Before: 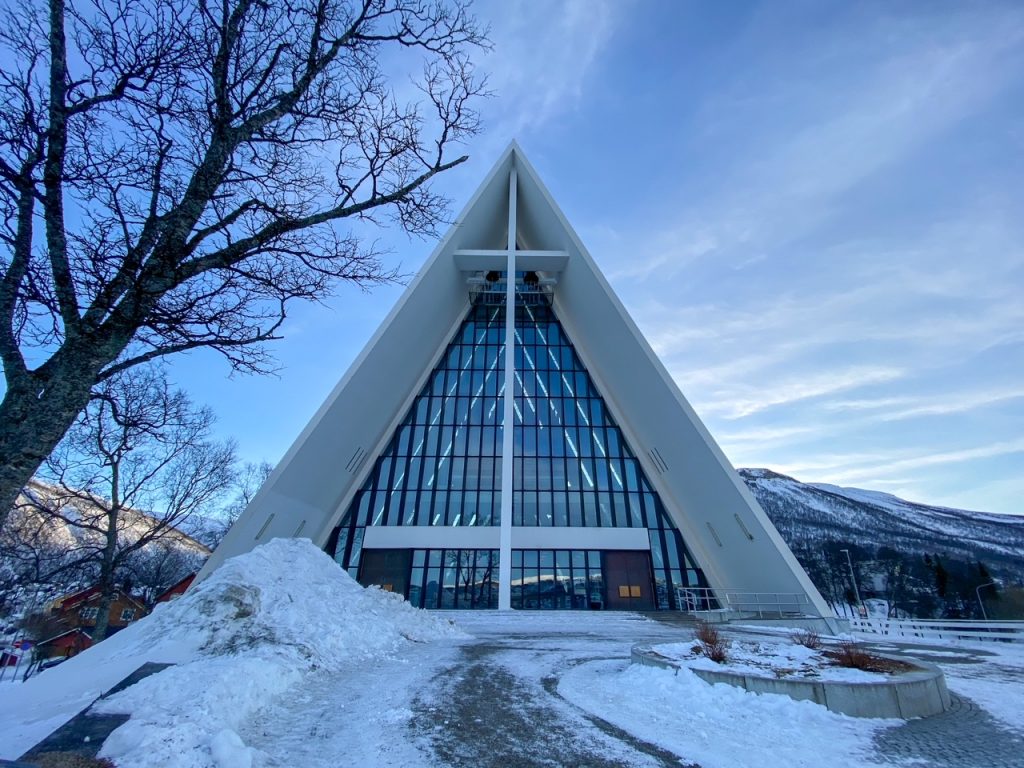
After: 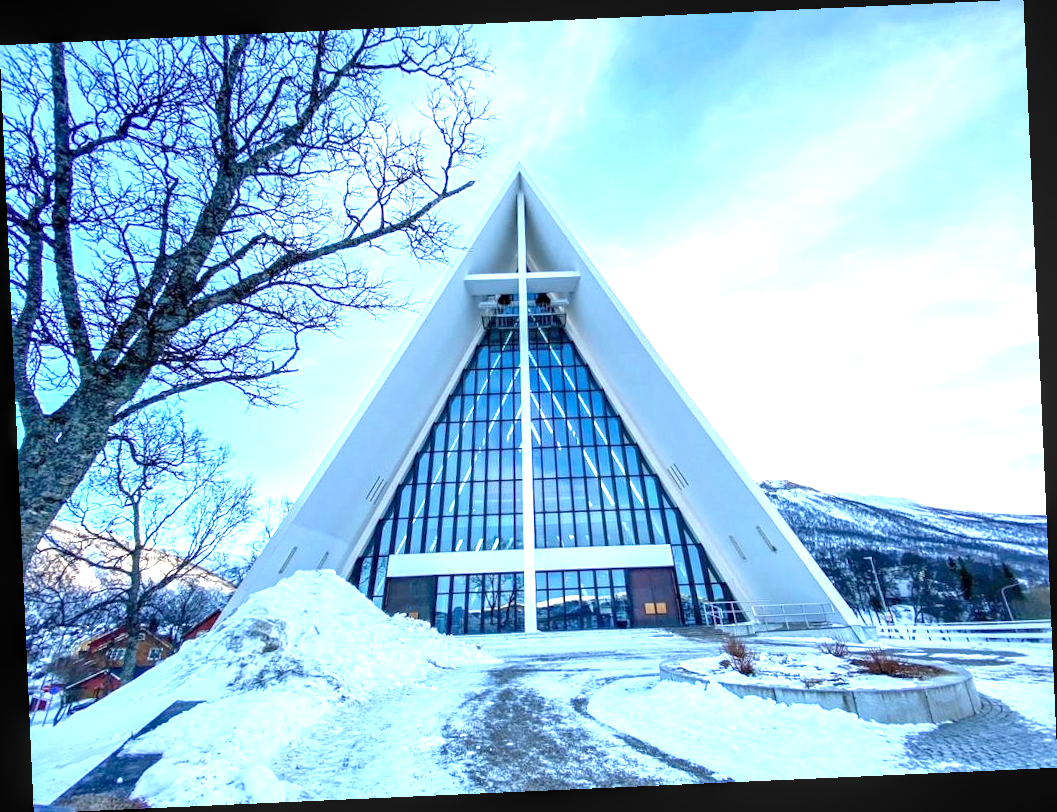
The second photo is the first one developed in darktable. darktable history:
local contrast: on, module defaults
rotate and perspective: rotation -2.56°, automatic cropping off
exposure: black level correction 0.001, exposure 1.822 EV, compensate exposure bias true, compensate highlight preservation false
